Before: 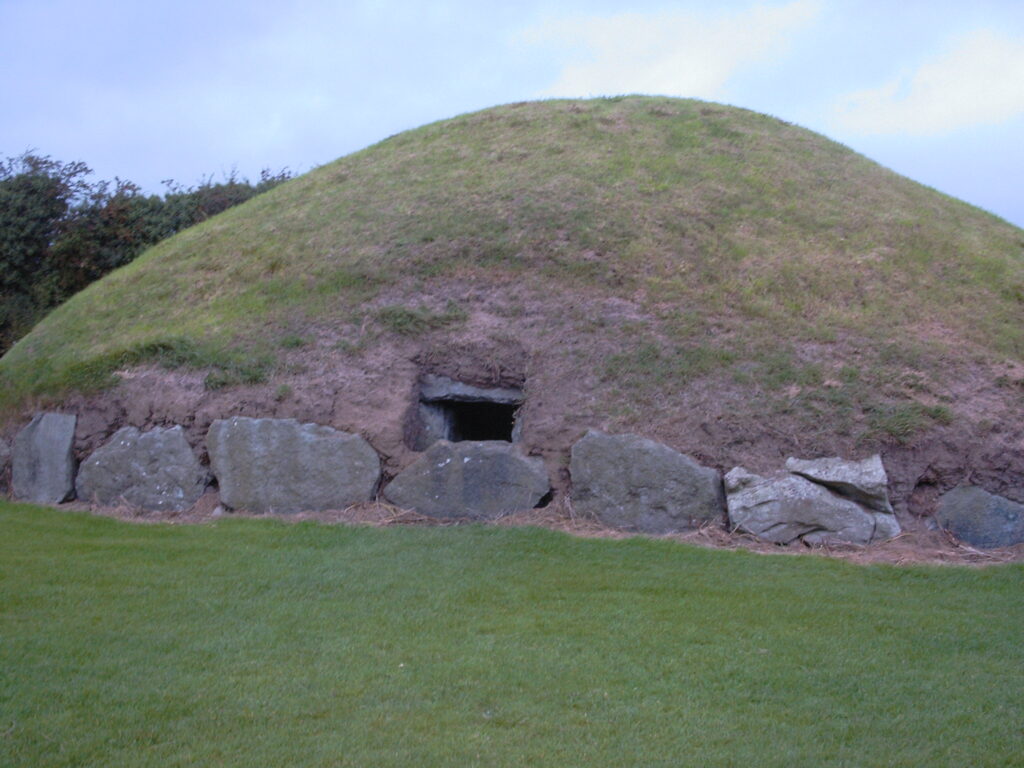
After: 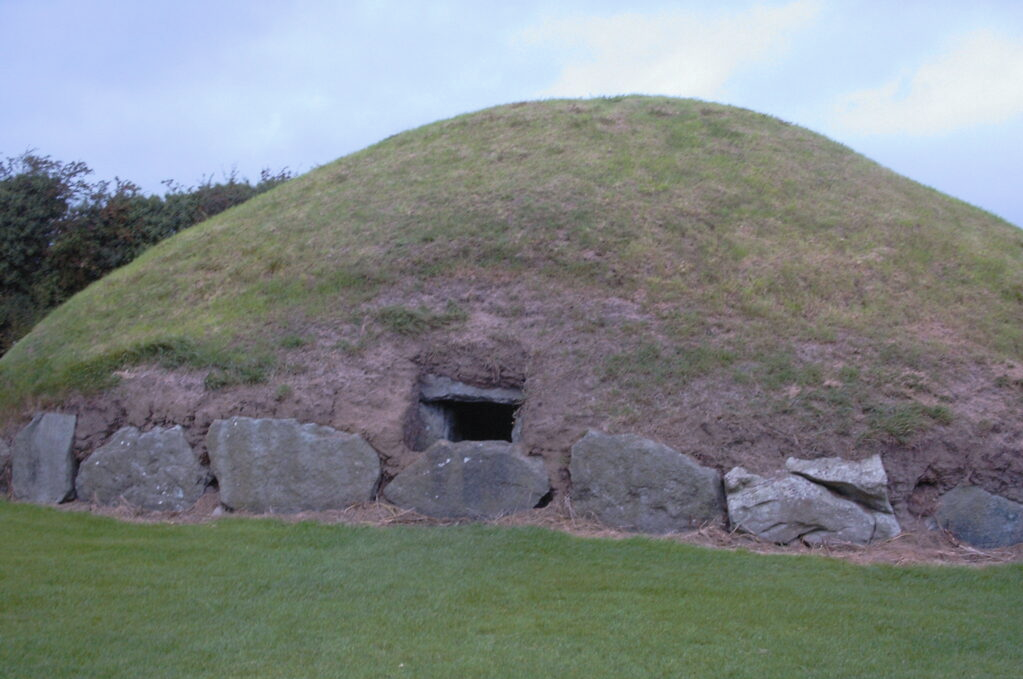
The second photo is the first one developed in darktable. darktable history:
shadows and highlights: radius 125.42, shadows 21.09, highlights -21.39, highlights color adjustment 89.66%, low approximation 0.01
contrast brightness saturation: saturation -0.083
crop and rotate: top 0%, bottom 11.471%
